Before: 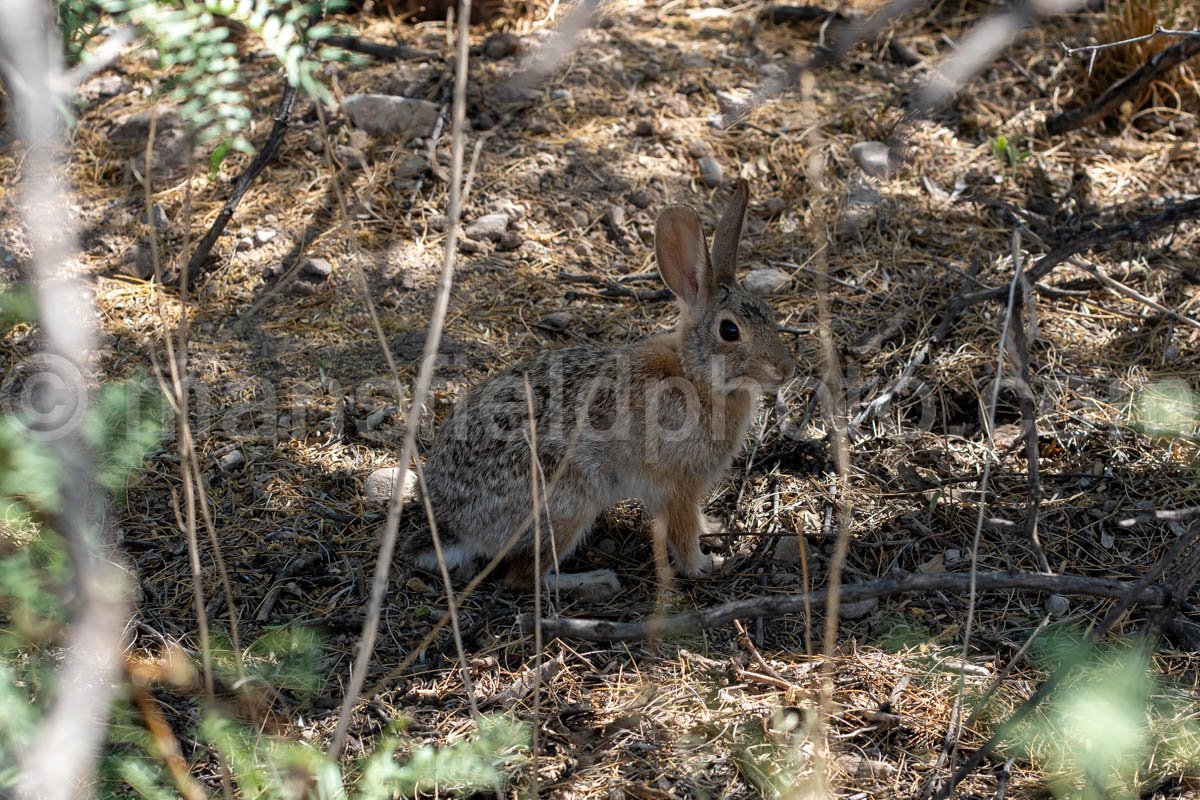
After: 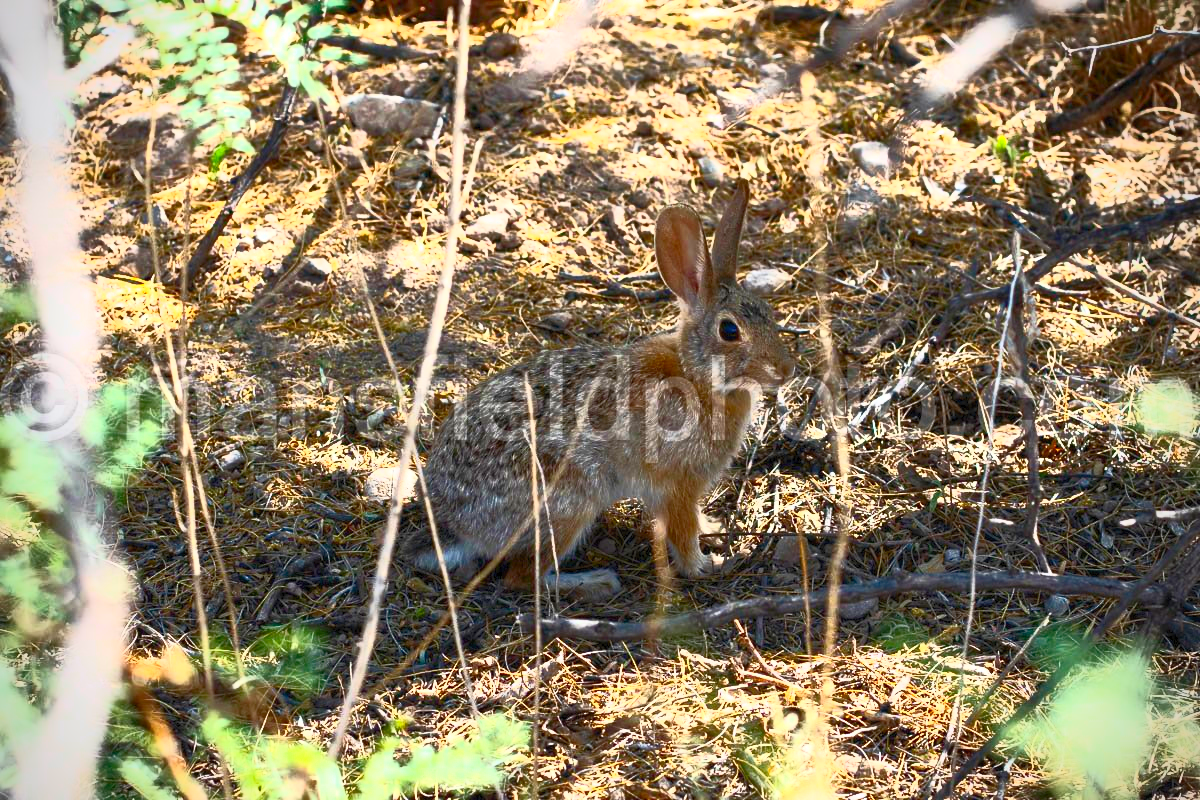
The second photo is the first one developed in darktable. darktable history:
contrast brightness saturation: contrast 0.83, brightness 0.59, saturation 0.59
vignetting: on, module defaults
exposure: compensate highlight preservation false
rgb curve: curves: ch0 [(0, 0) (0.072, 0.166) (0.217, 0.293) (0.414, 0.42) (1, 1)], compensate middle gray true, preserve colors basic power
color balance rgb: global vibrance 42.74%
